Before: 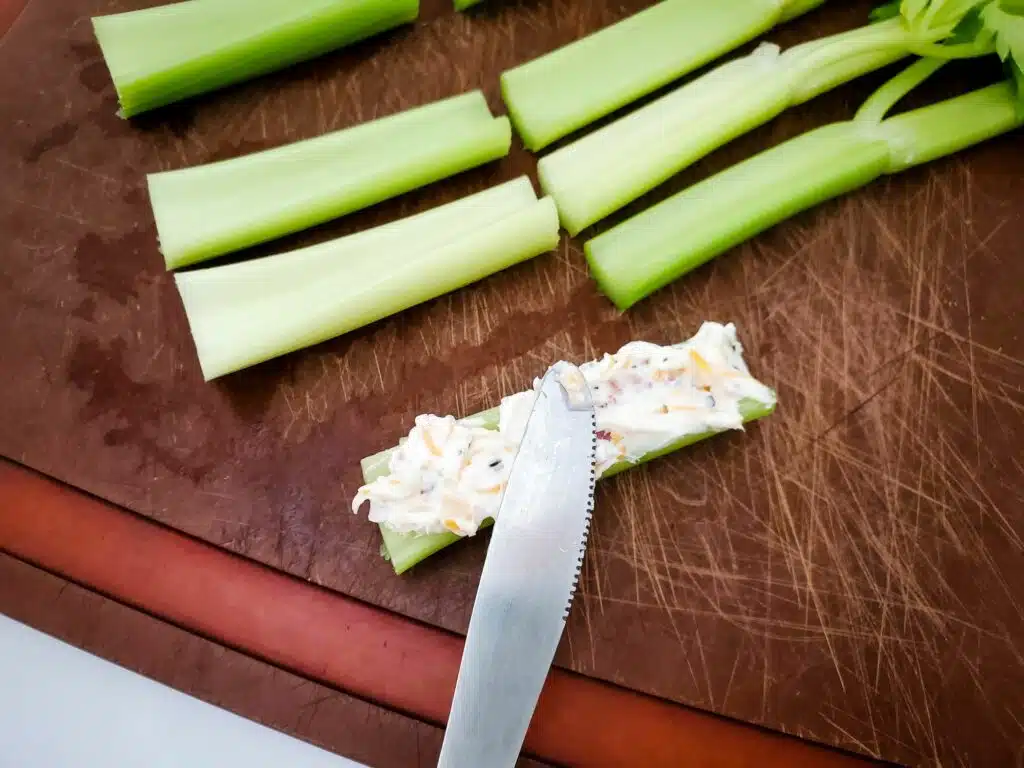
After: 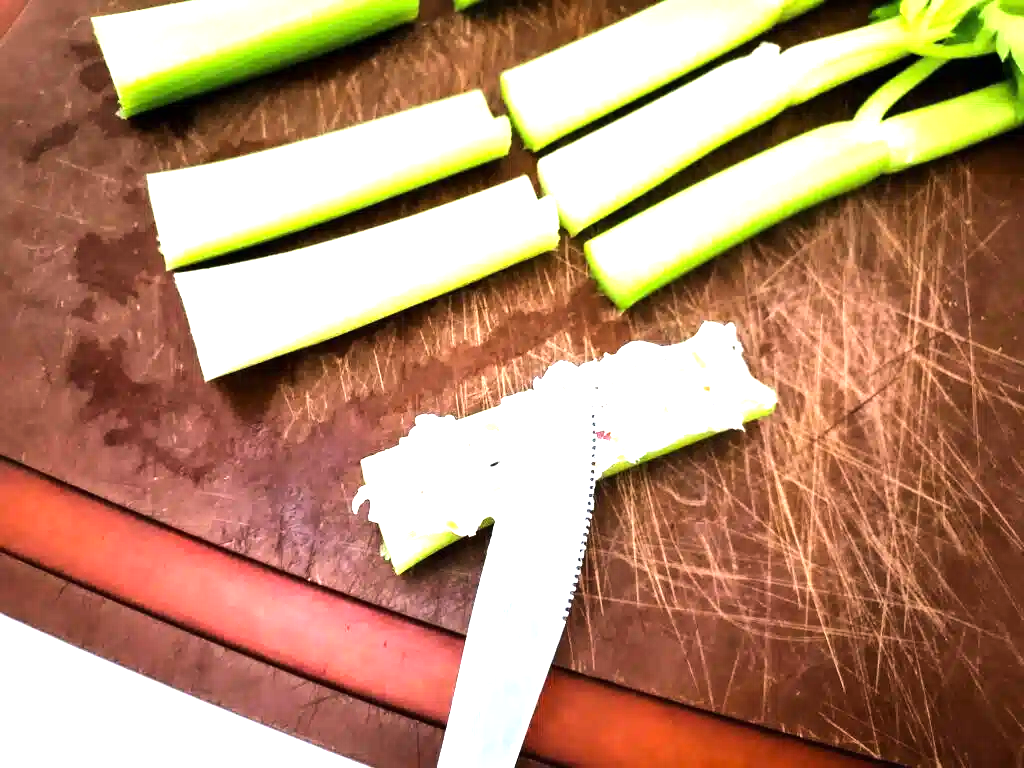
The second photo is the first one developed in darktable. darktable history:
tone equalizer: -8 EV -0.75 EV, -7 EV -0.7 EV, -6 EV -0.6 EV, -5 EV -0.4 EV, -3 EV 0.4 EV, -2 EV 0.6 EV, -1 EV 0.7 EV, +0 EV 0.75 EV, edges refinement/feathering 500, mask exposure compensation -1.57 EV, preserve details no
exposure: black level correction 0, exposure 1.1 EV, compensate exposure bias true, compensate highlight preservation false
